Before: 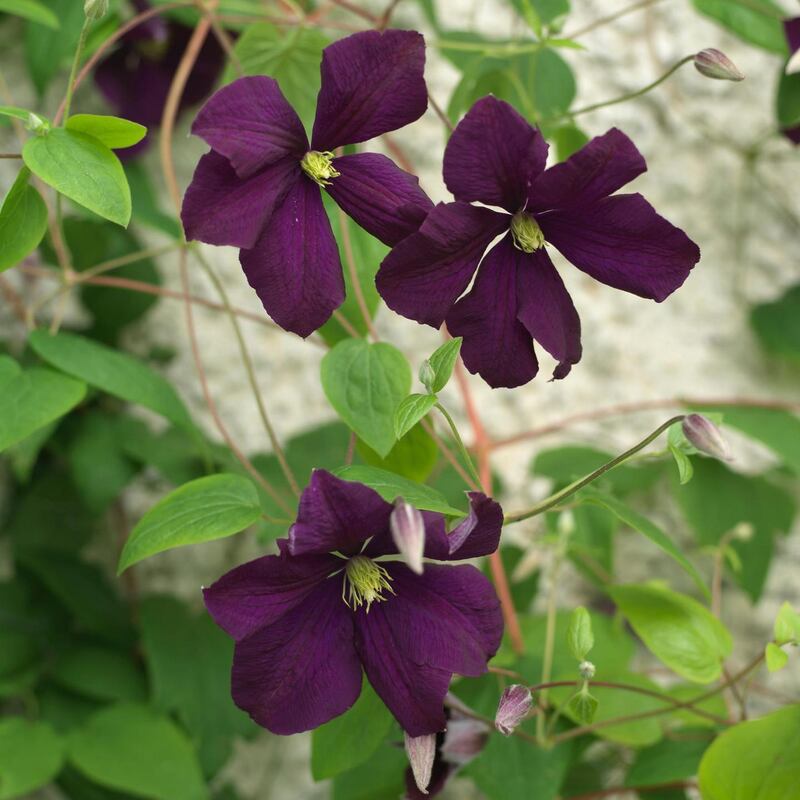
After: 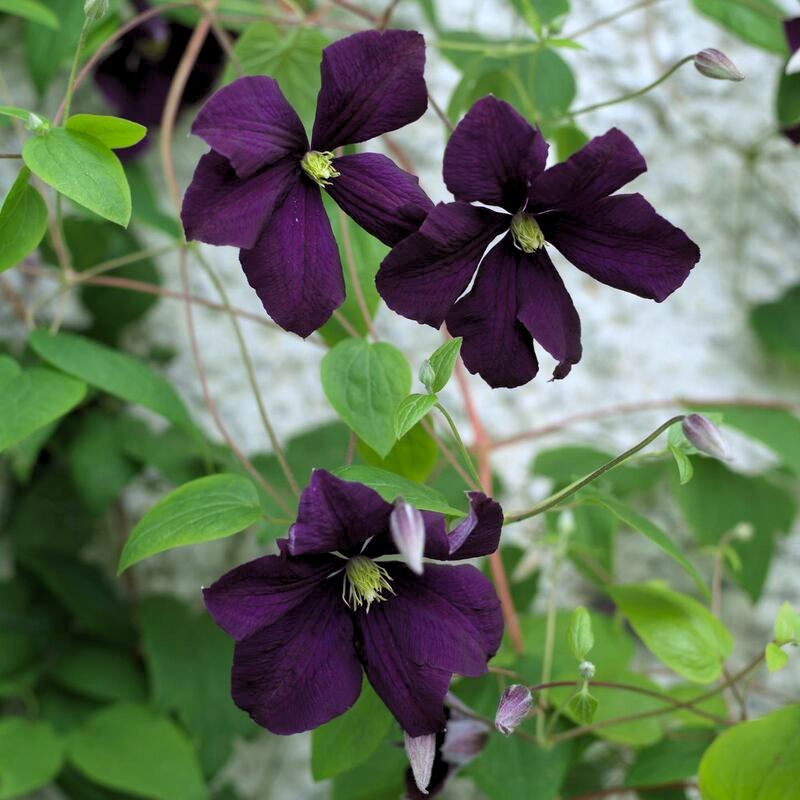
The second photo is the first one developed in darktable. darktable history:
exposure: exposure -0.157 EV, compensate highlight preservation false
white balance: red 0.948, green 1.02, blue 1.176
levels: levels [0.073, 0.497, 0.972]
